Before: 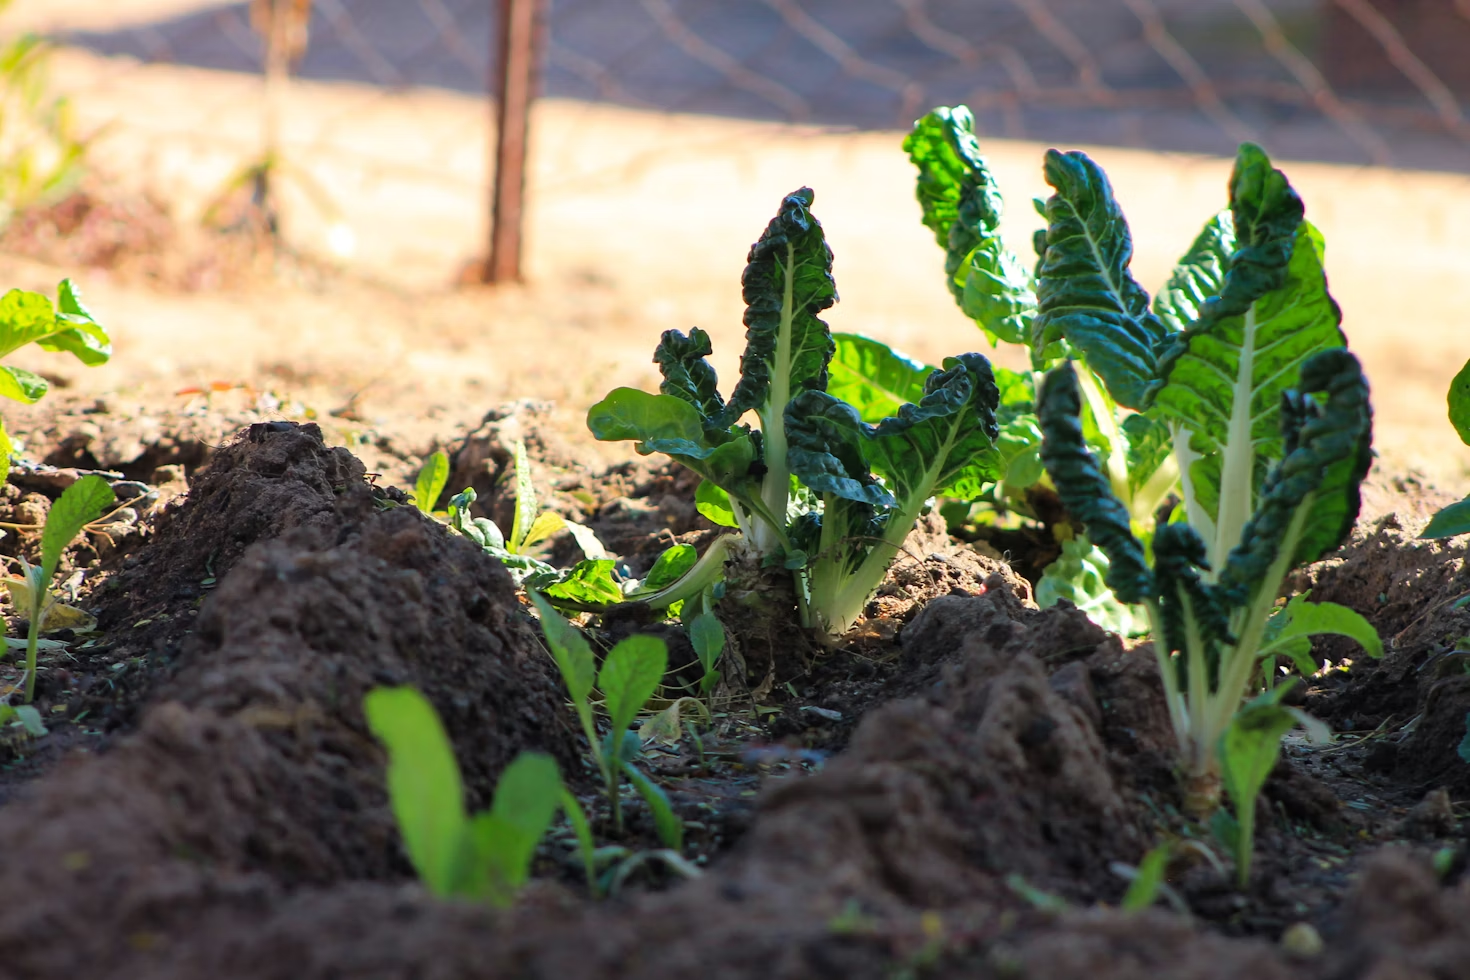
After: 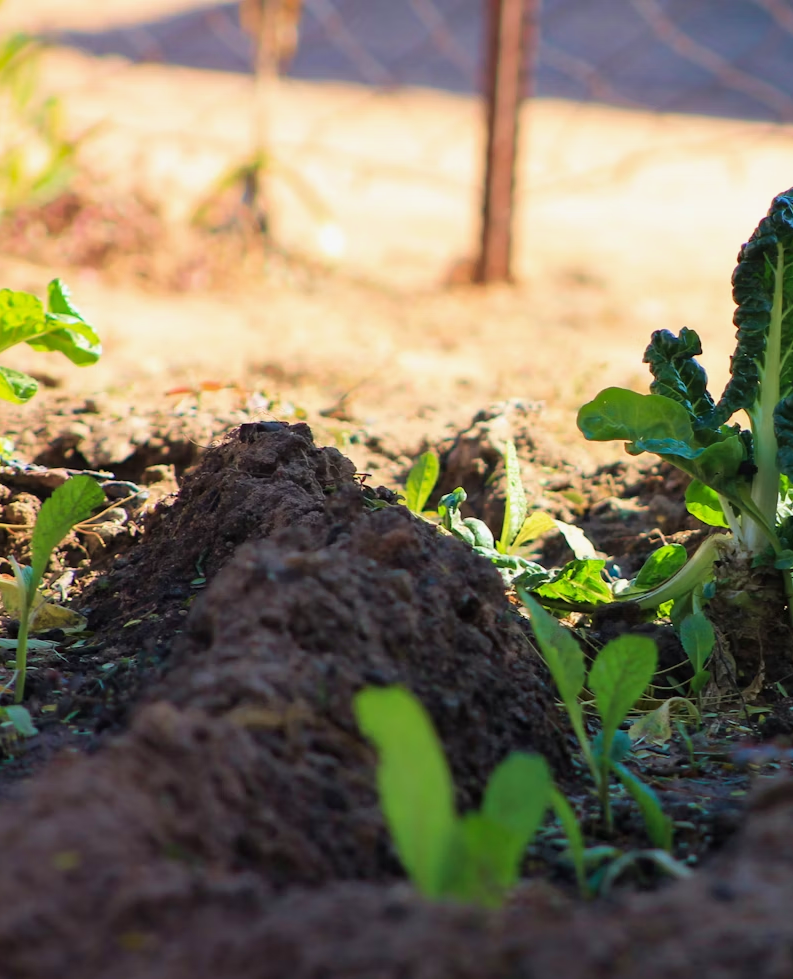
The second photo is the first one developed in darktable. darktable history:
exposure: exposure -0.109 EV, compensate highlight preservation false
crop: left 0.718%, right 45.323%, bottom 0.091%
velvia: strength 30.03%
